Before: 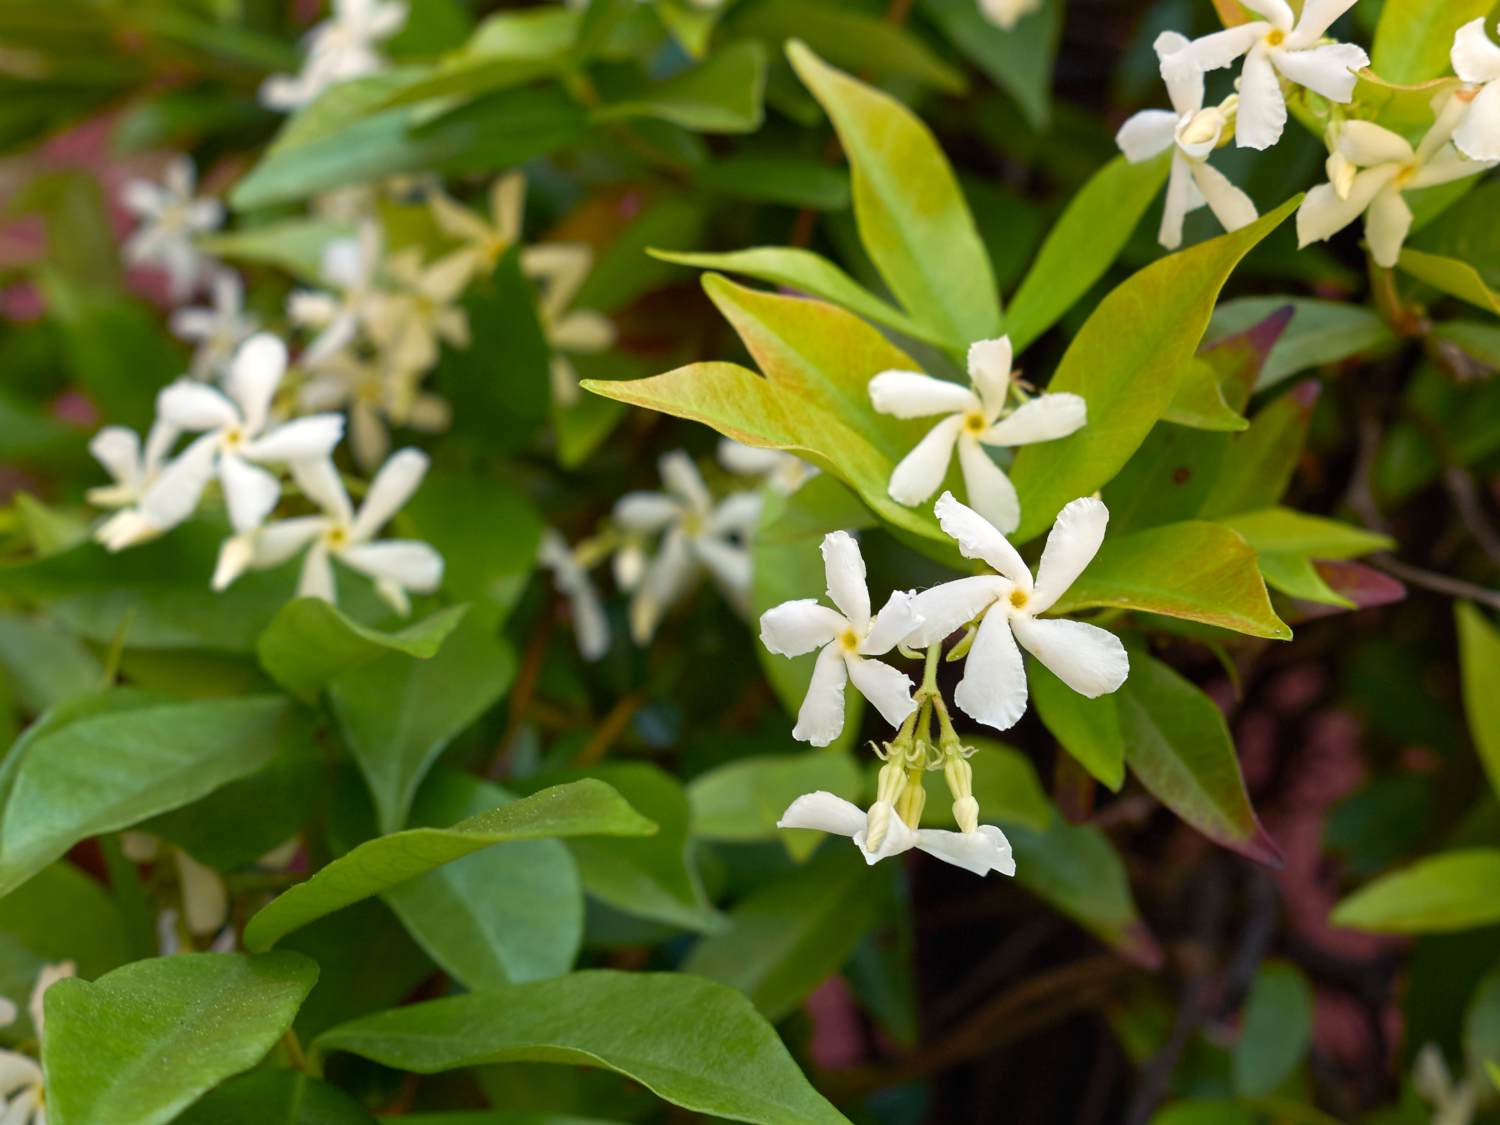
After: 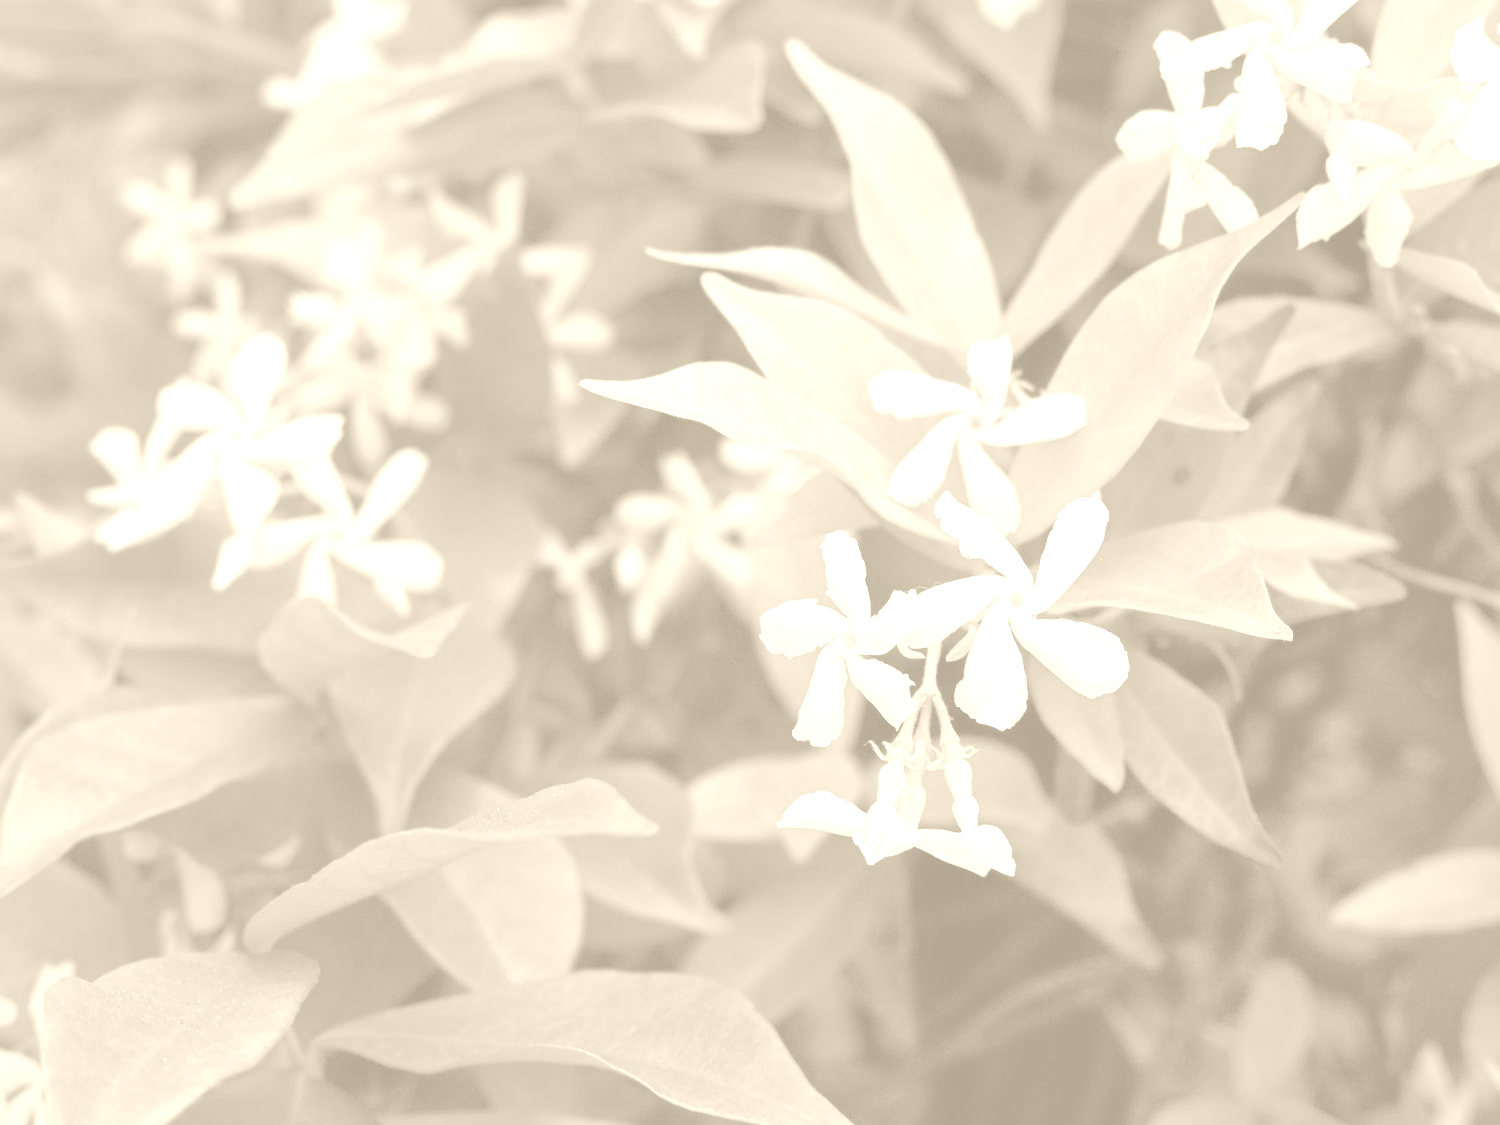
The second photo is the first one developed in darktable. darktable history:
white balance: red 1.029, blue 0.92
shadows and highlights: shadows 40, highlights -60
colorize: hue 36°, saturation 71%, lightness 80.79%
